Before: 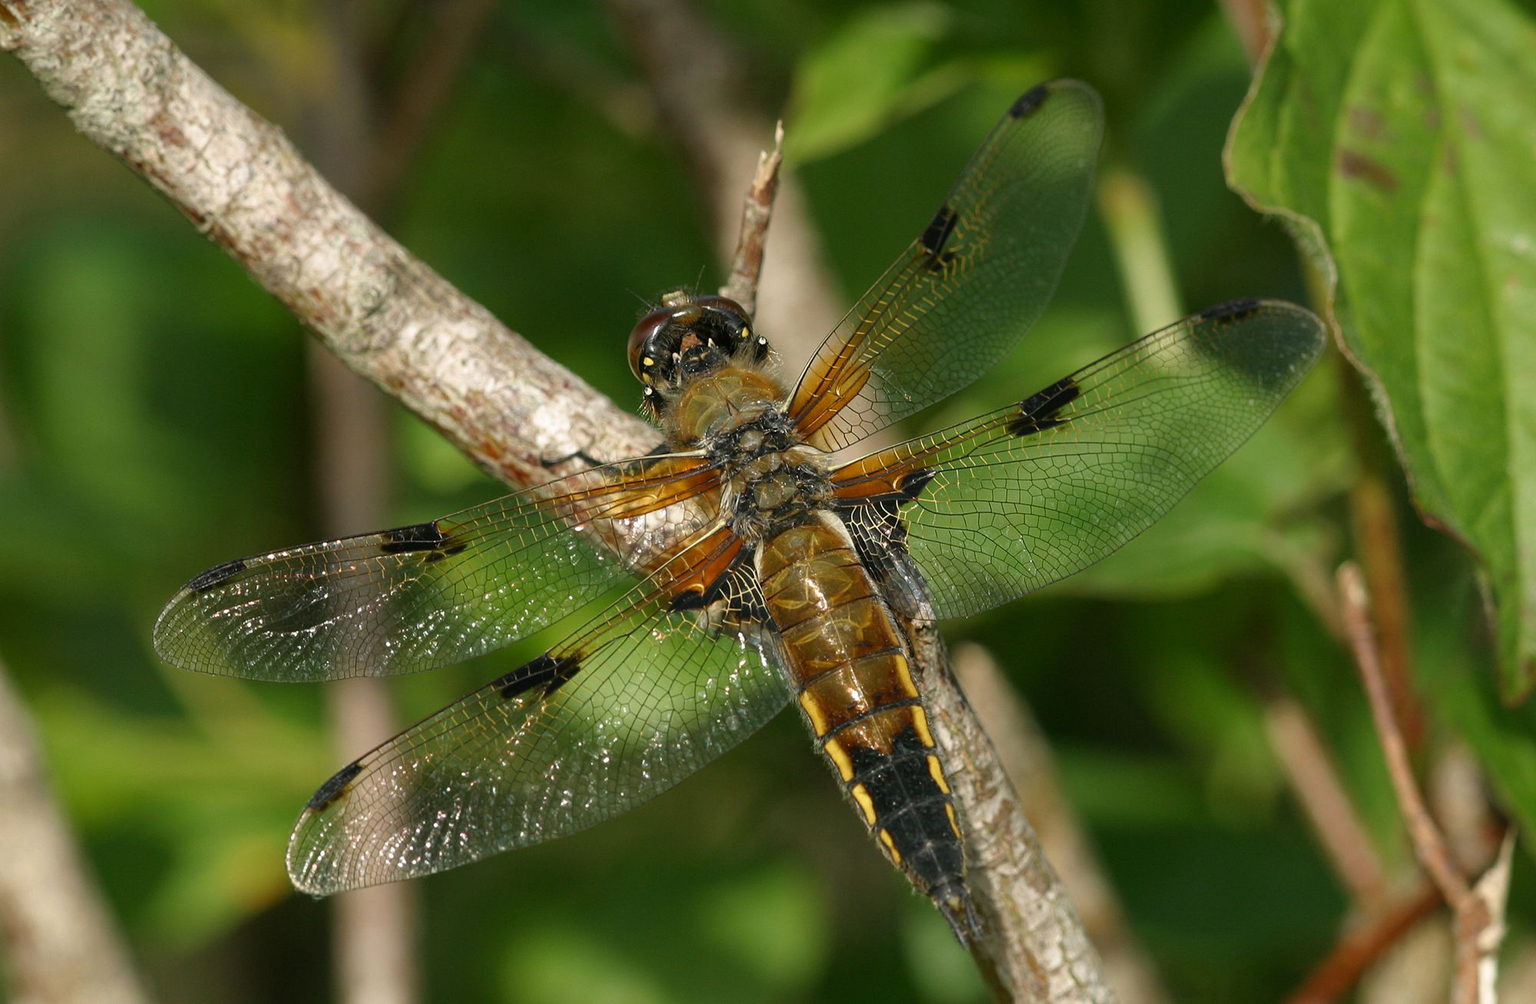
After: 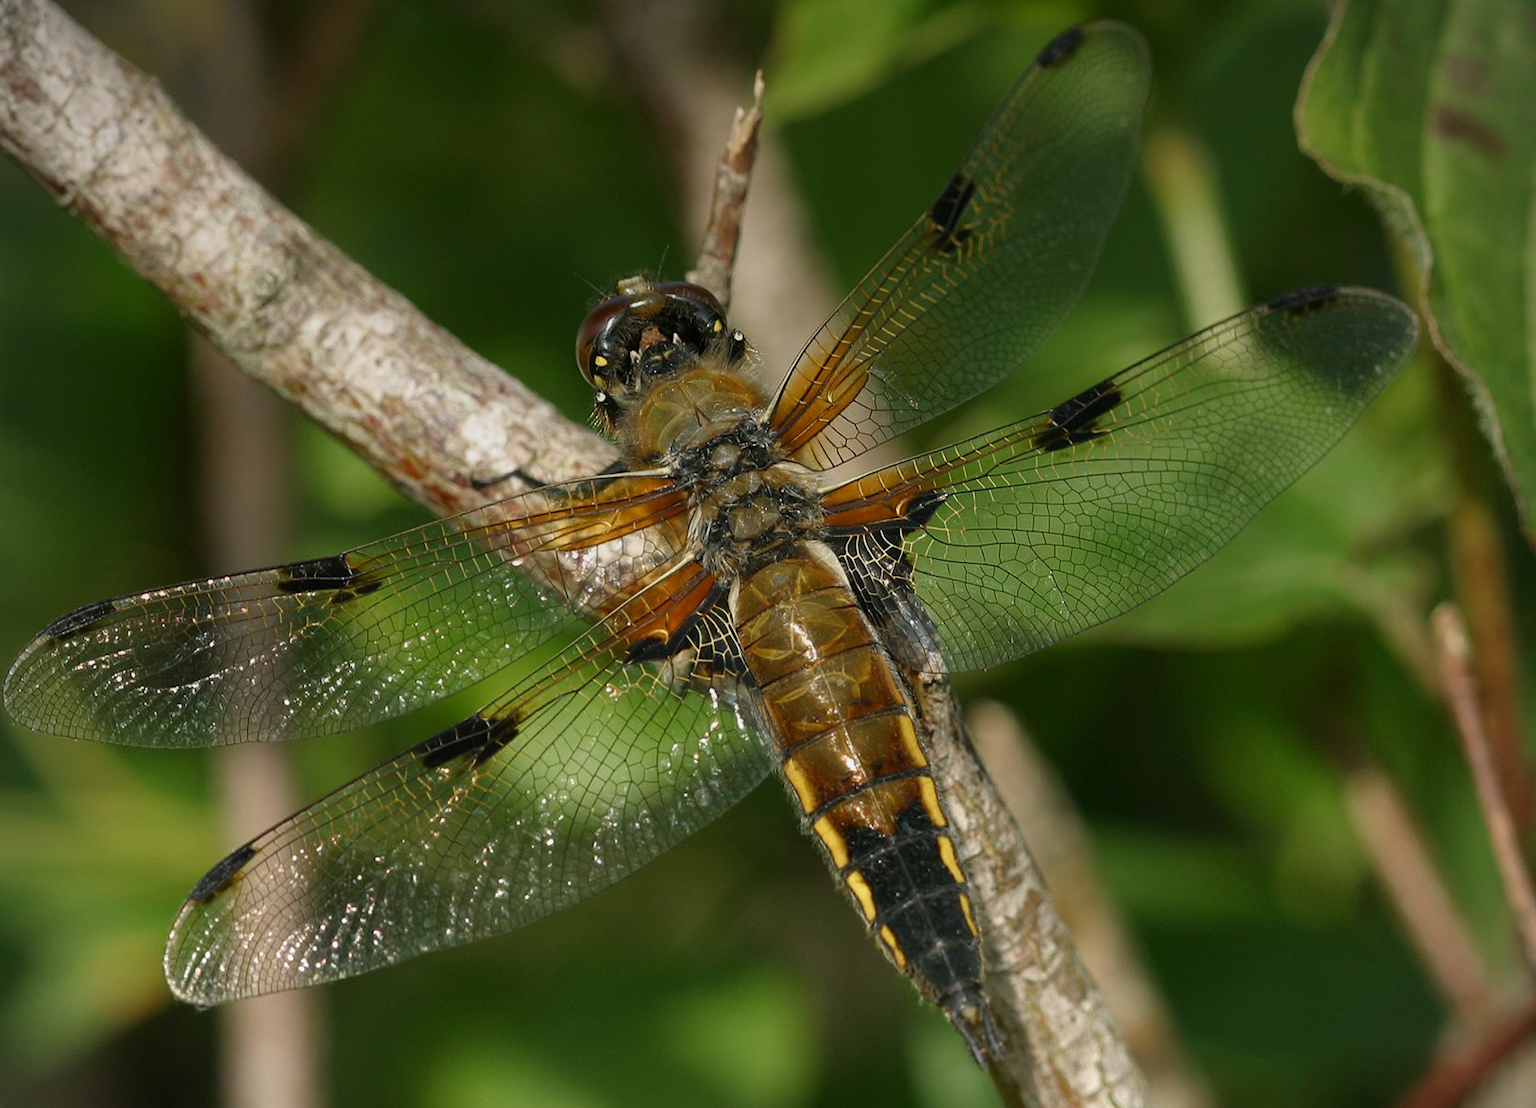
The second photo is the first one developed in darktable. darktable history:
crop: left 9.807%, top 6.259%, right 7.334%, bottom 2.177%
vignetting: fall-off start 91.19%
graduated density: on, module defaults
